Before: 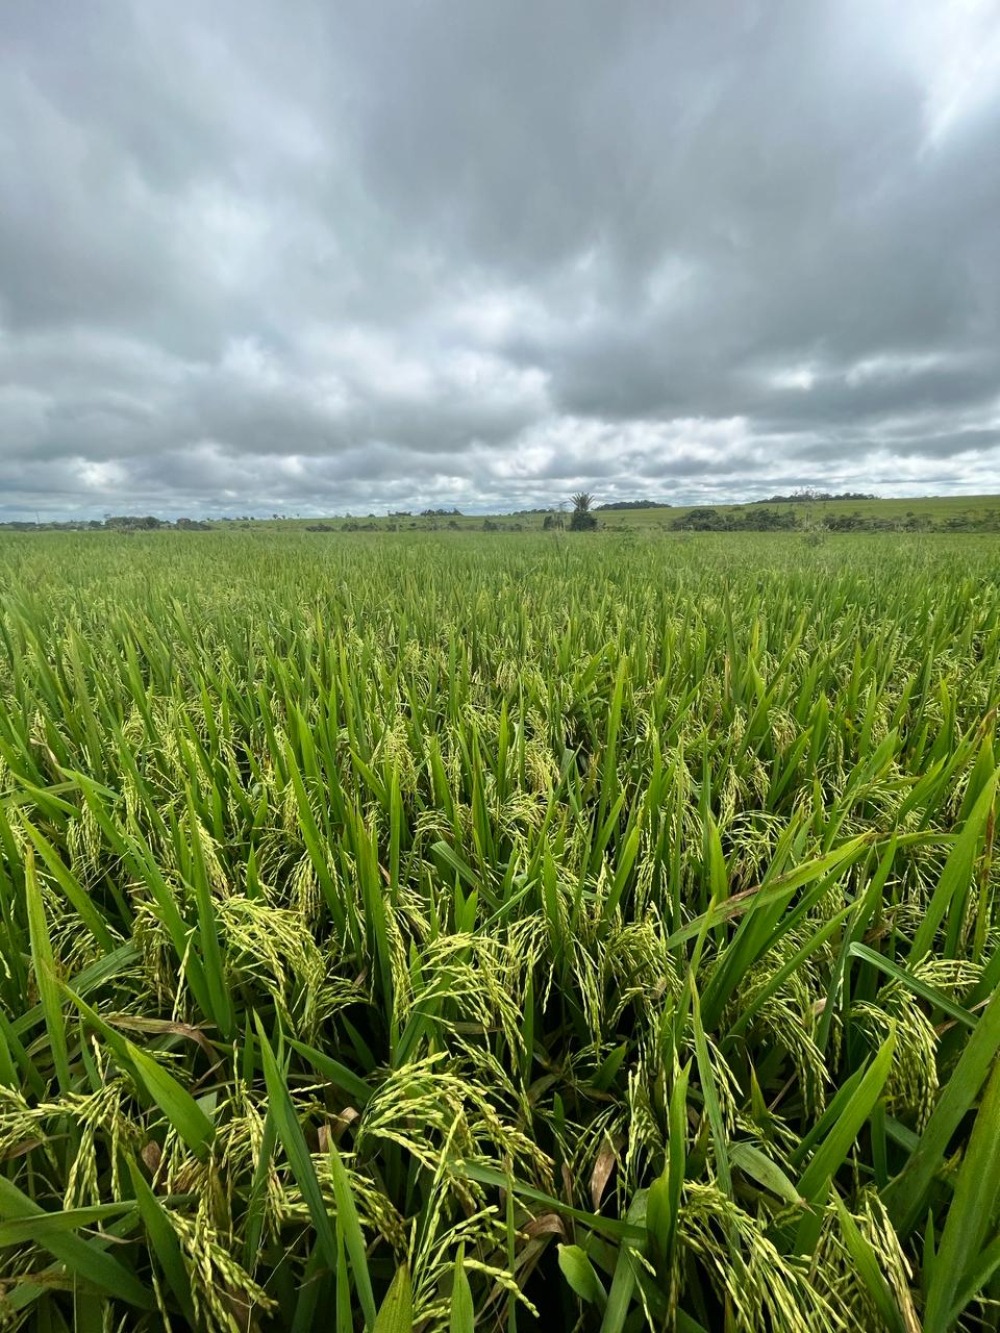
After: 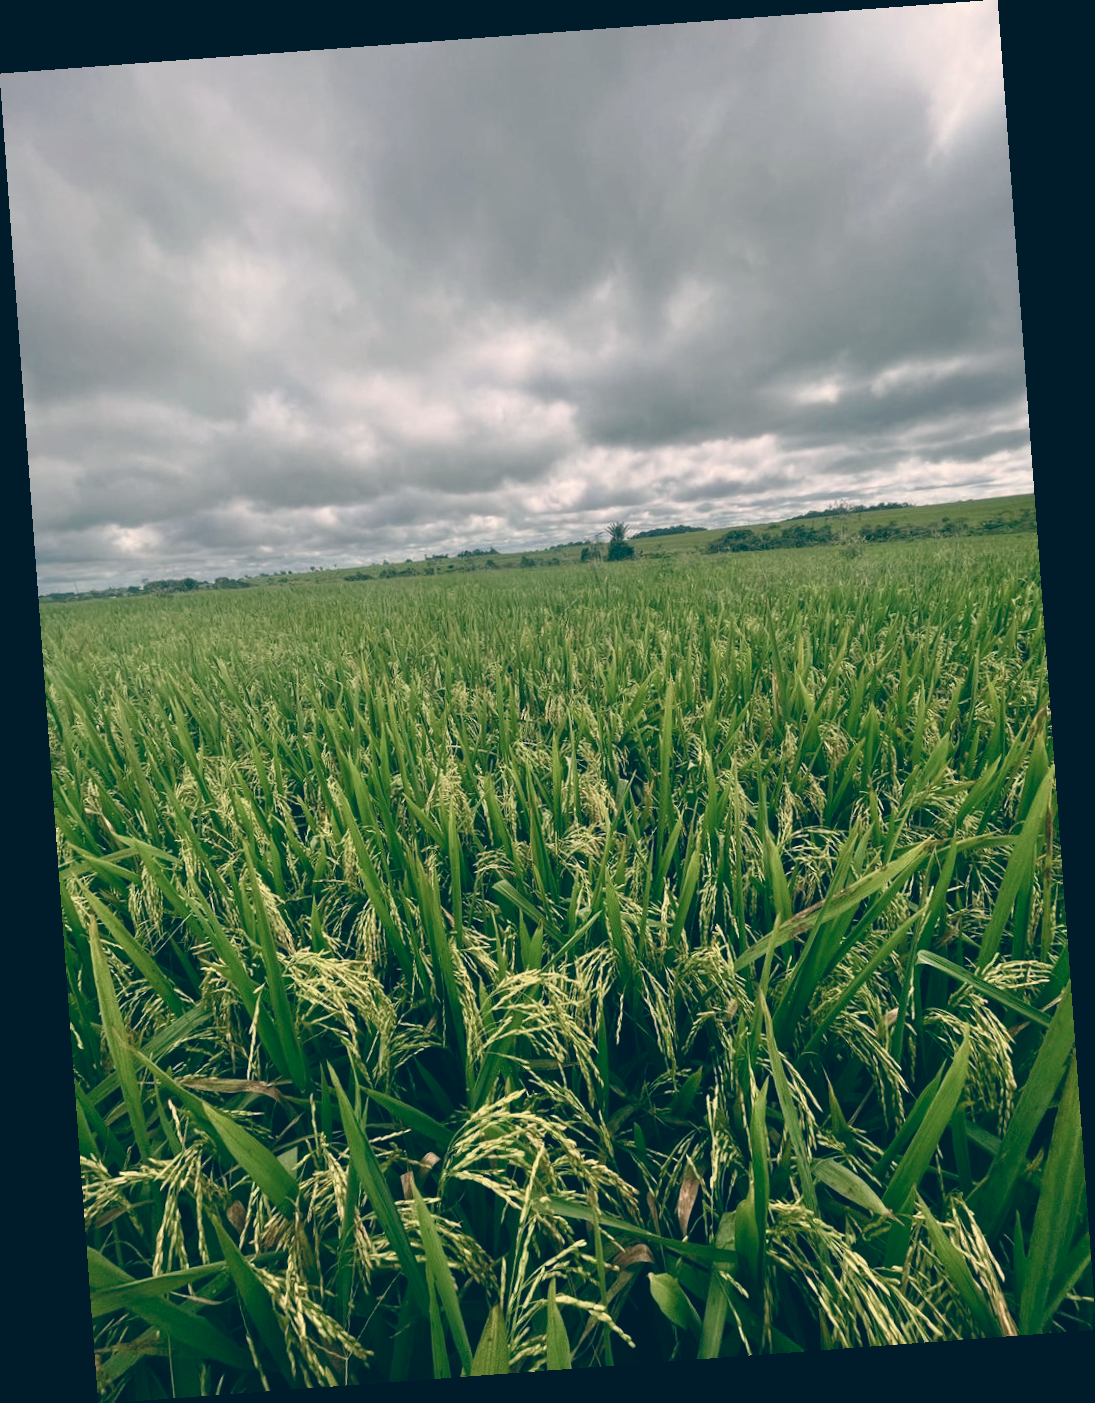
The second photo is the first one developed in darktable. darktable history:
color balance rgb: shadows lift › luminance -10%, shadows lift › chroma 1%, shadows lift › hue 113°, power › luminance -15%, highlights gain › chroma 0.2%, highlights gain › hue 333°, global offset › luminance 0.5%, perceptual saturation grading › global saturation 20%, perceptual saturation grading › highlights -50%, perceptual saturation grading › shadows 25%, contrast -10%
color balance: lift [1.006, 0.985, 1.002, 1.015], gamma [1, 0.953, 1.008, 1.047], gain [1.076, 1.13, 1.004, 0.87]
exposure: exposure -0.04 EV, compensate highlight preservation false
rotate and perspective: rotation -4.25°, automatic cropping off
